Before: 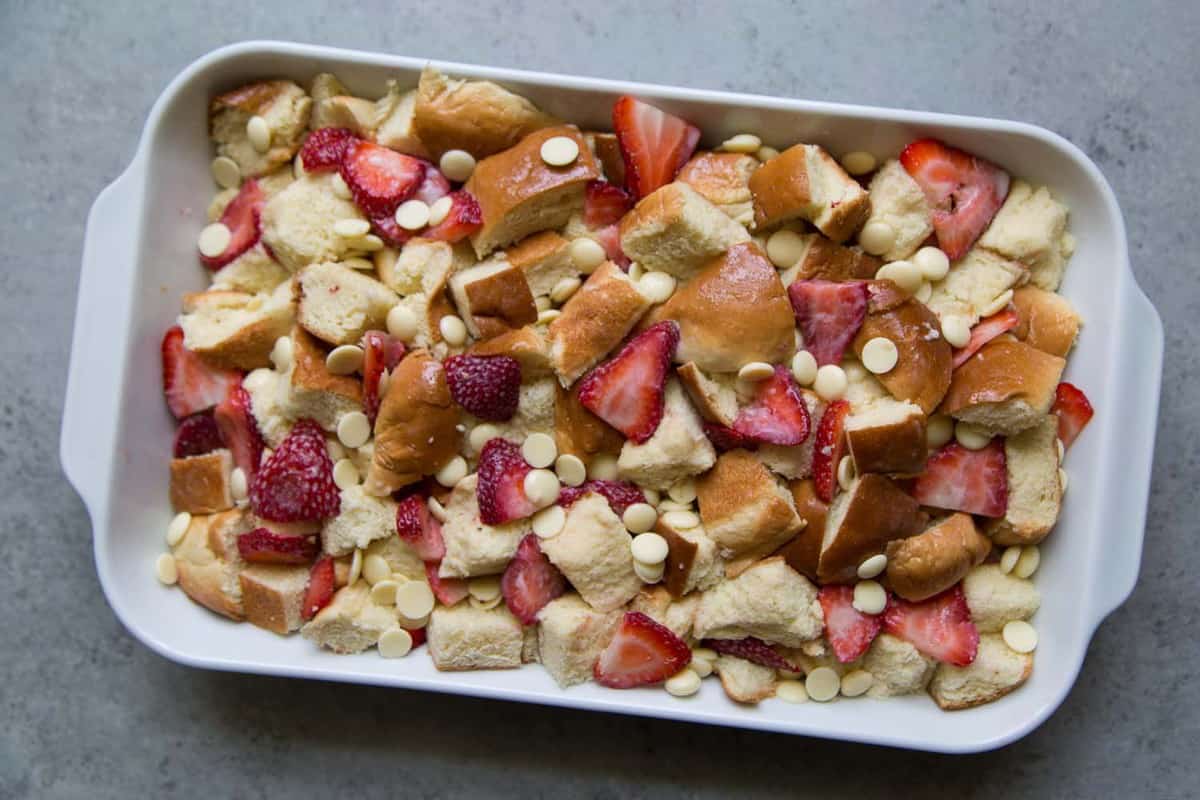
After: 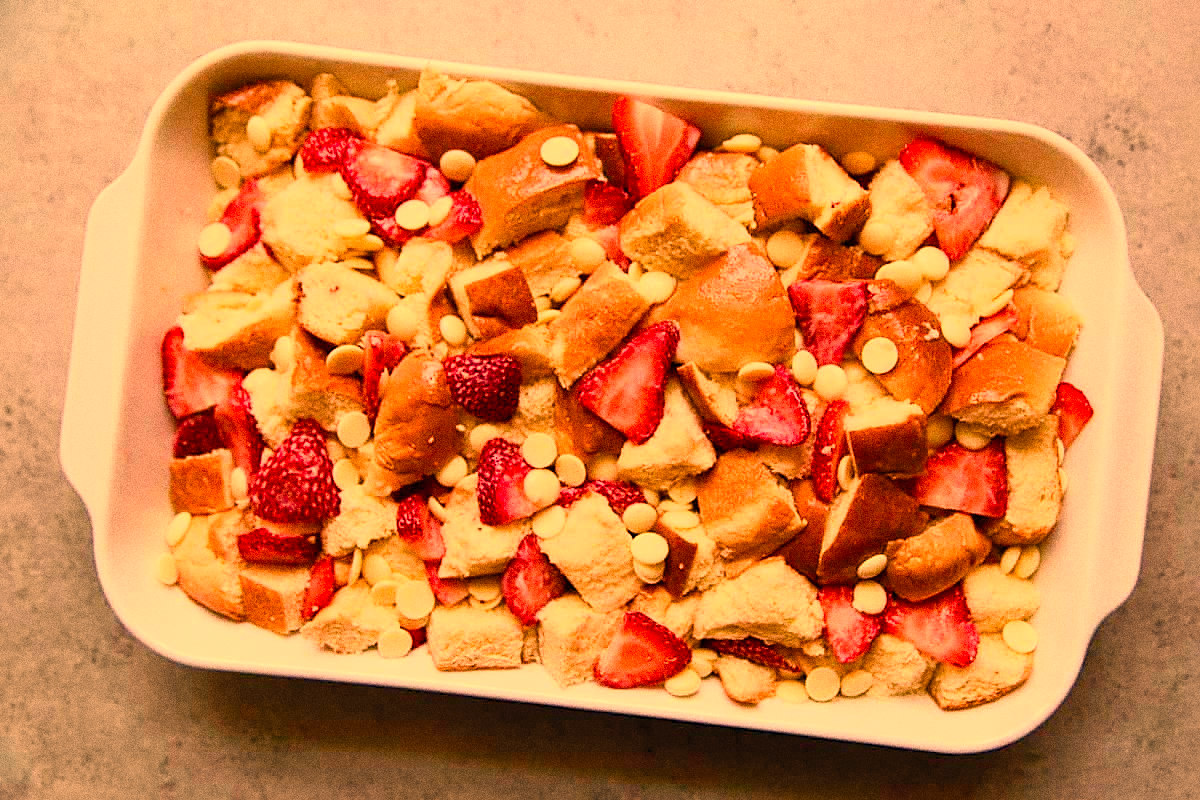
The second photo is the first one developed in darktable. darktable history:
sharpen: on, module defaults
color balance rgb: perceptual saturation grading › global saturation 20%, perceptual saturation grading › highlights -25%, perceptual saturation grading › shadows 25%
white balance: red 1.467, blue 0.684
contrast brightness saturation: contrast 0.2, brightness 0.16, saturation 0.22
grain: coarseness 9.61 ISO, strength 35.62%
